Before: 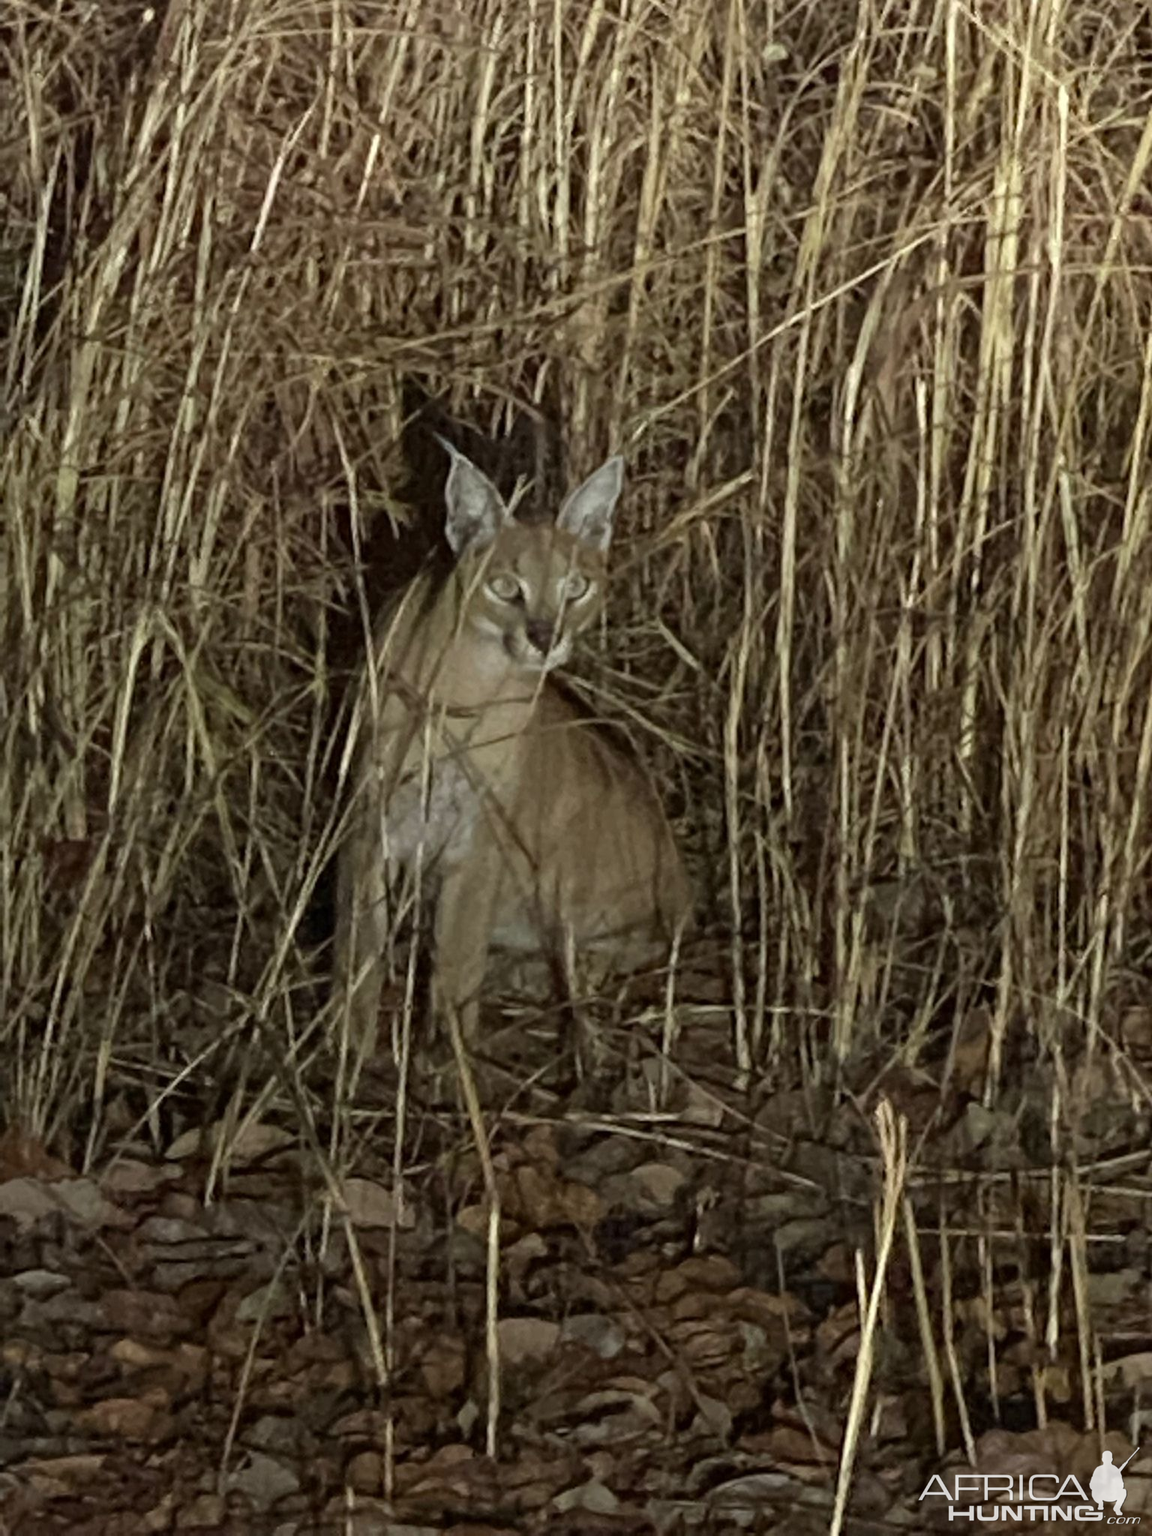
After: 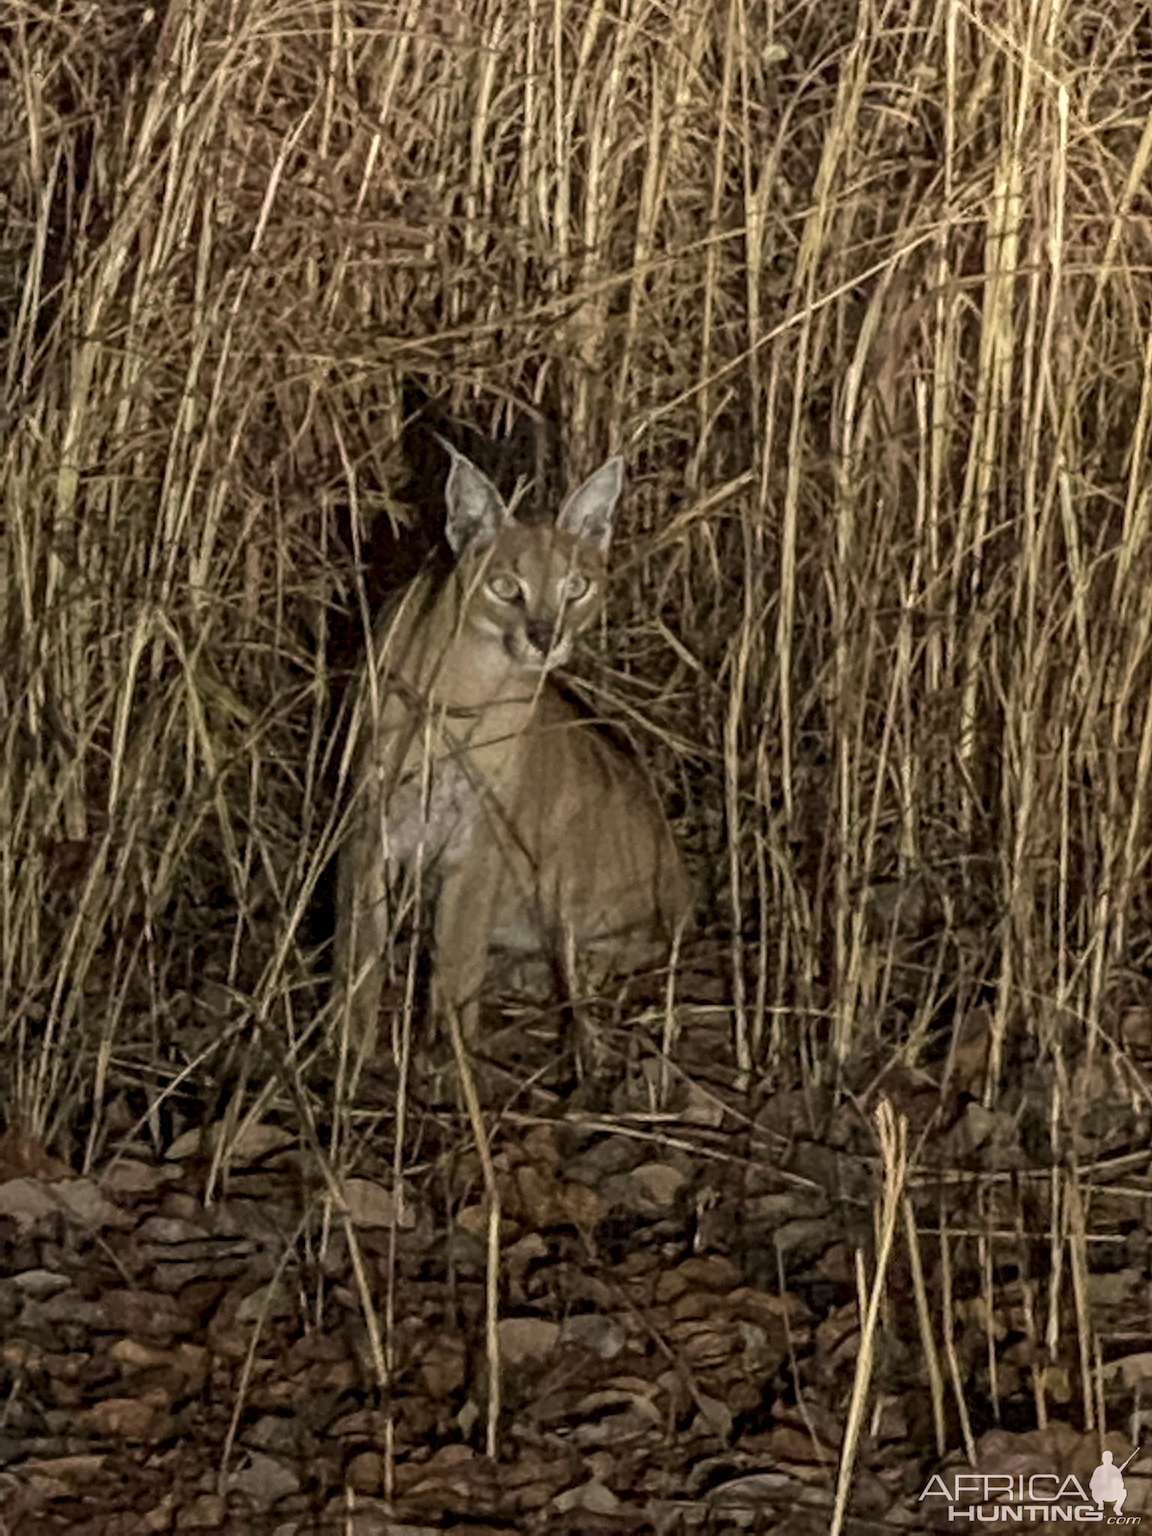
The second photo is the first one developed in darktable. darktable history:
local contrast: highlights 0%, shadows 6%, detail 133%
color correction: highlights a* 5.74, highlights b* 4.67
